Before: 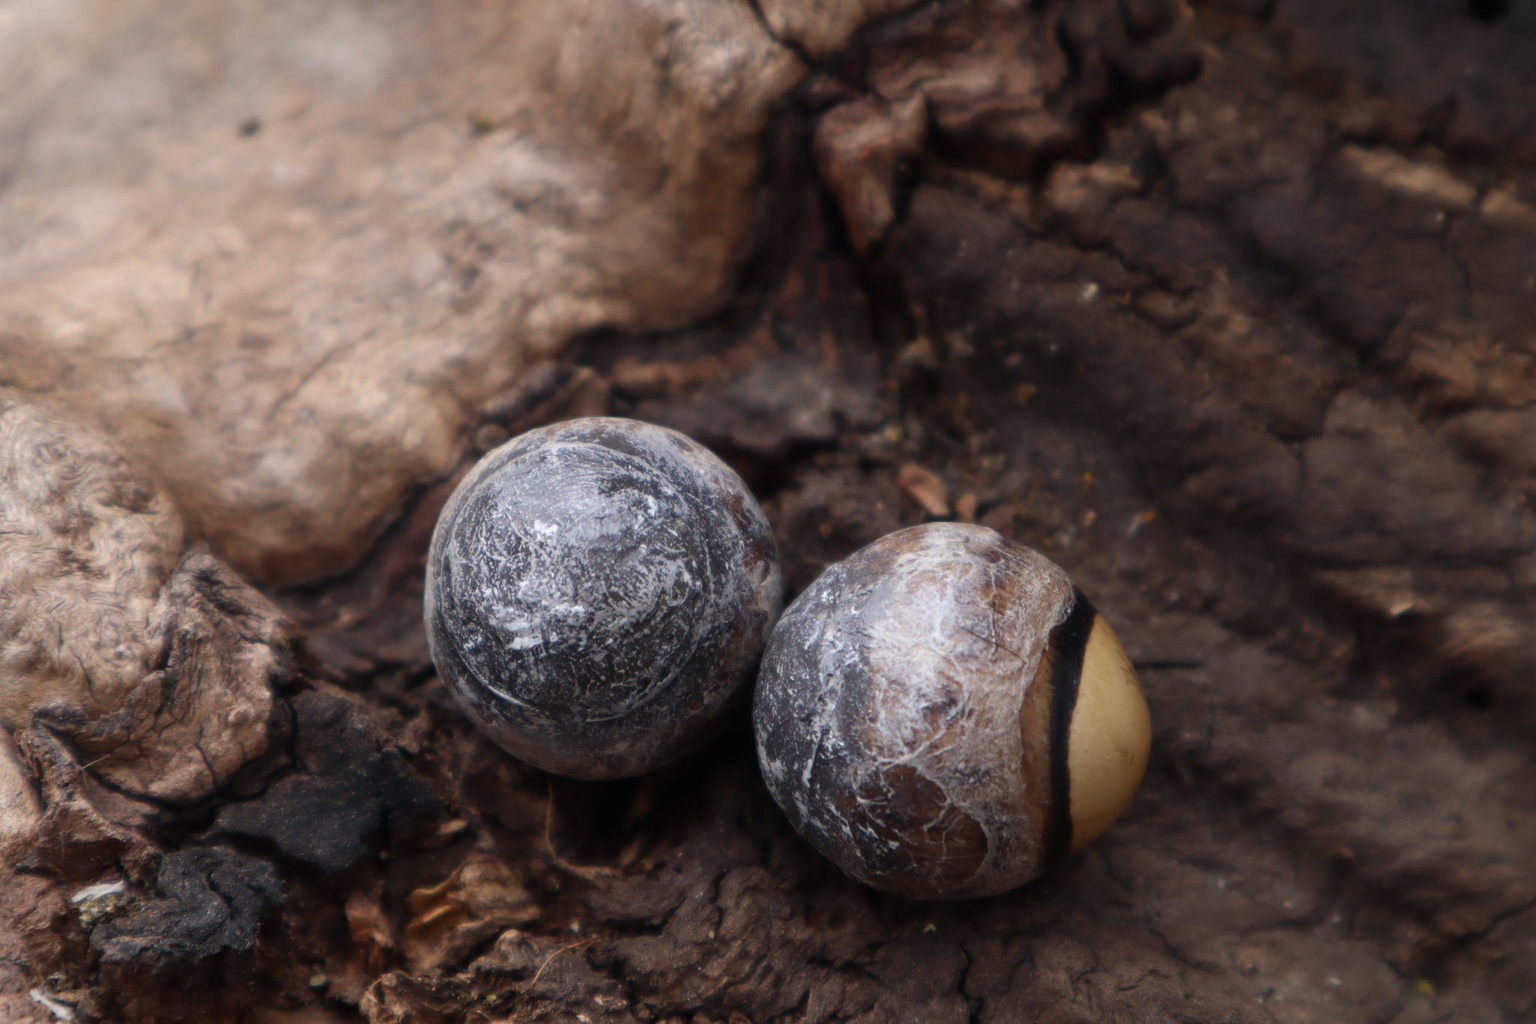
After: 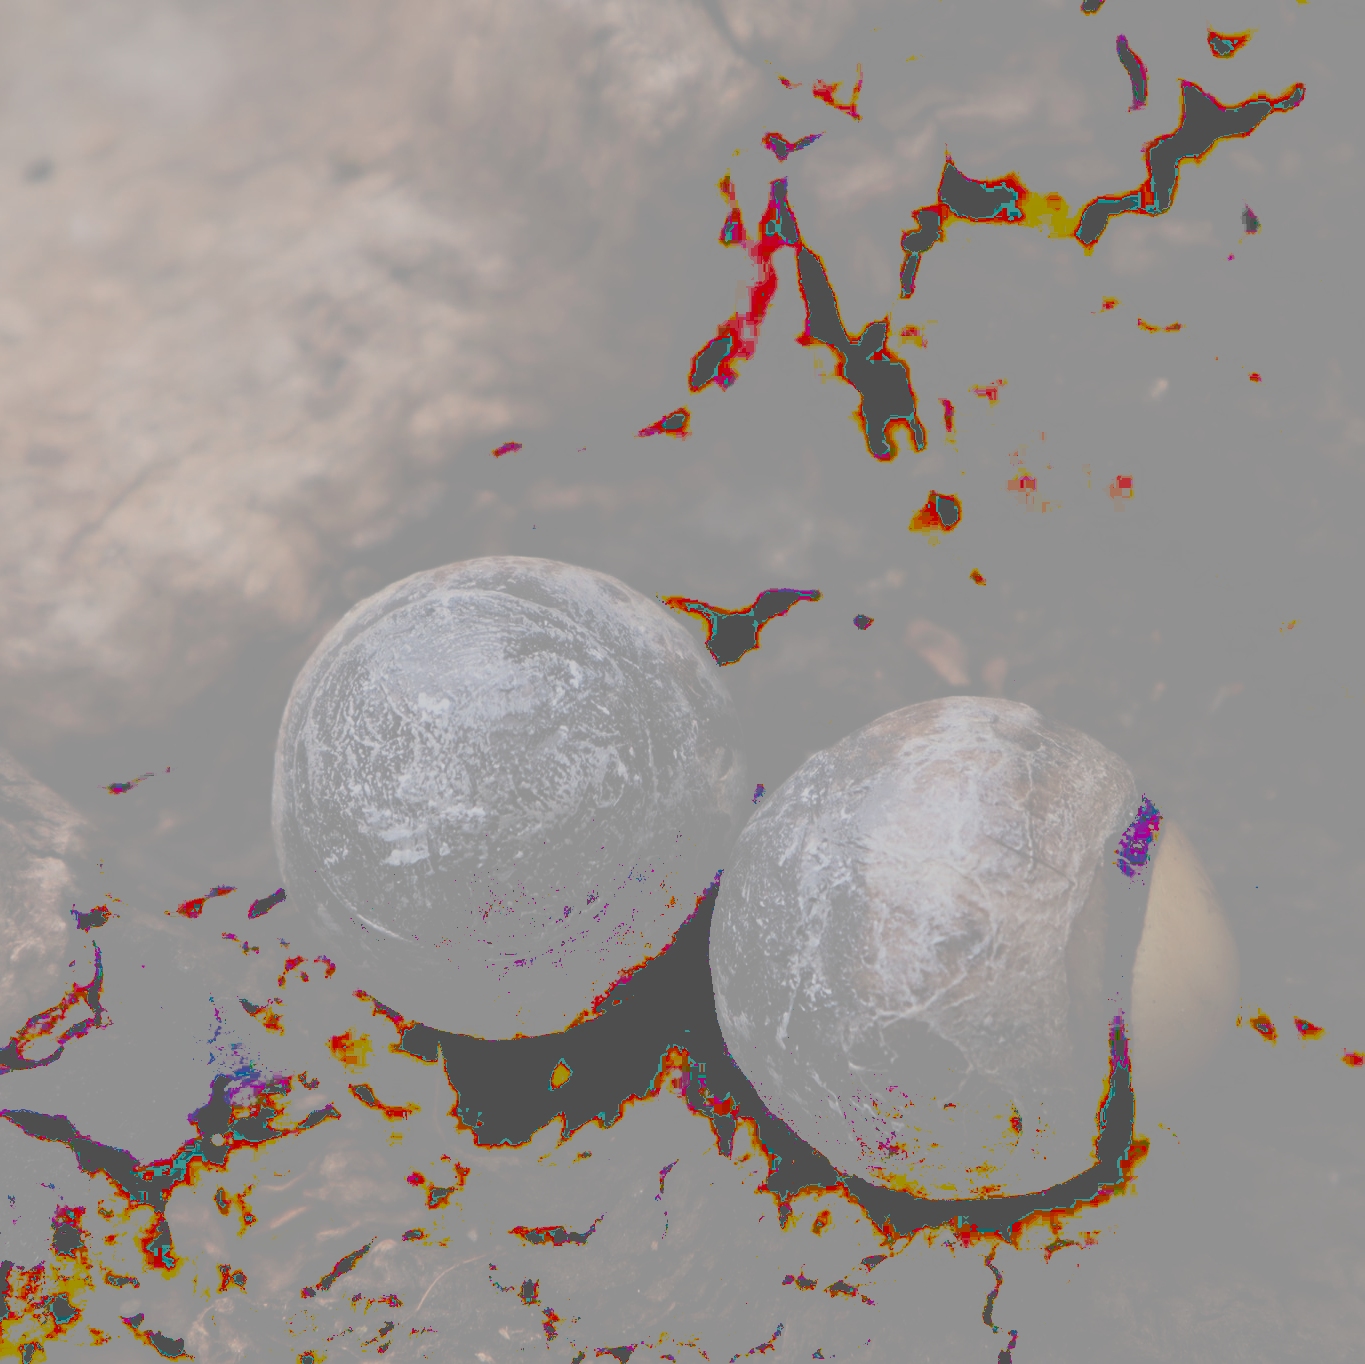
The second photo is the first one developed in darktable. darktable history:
tone curve: curves: ch0 [(0, 0) (0.003, 0.6) (0.011, 0.6) (0.025, 0.601) (0.044, 0.601) (0.069, 0.601) (0.1, 0.601) (0.136, 0.602) (0.177, 0.605) (0.224, 0.609) (0.277, 0.615) (0.335, 0.625) (0.399, 0.633) (0.468, 0.654) (0.543, 0.676) (0.623, 0.71) (0.709, 0.753) (0.801, 0.802) (0.898, 0.85) (1, 1)], preserve colors none
filmic rgb: black relative exposure -7.65 EV, white relative exposure 4.56 EV, hardness 3.61, color science v6 (2022)
crop and rotate: left 14.385%, right 18.948%
sharpen: on, module defaults
exposure: black level correction 0.005, exposure 0.014 EV, compensate highlight preservation false
